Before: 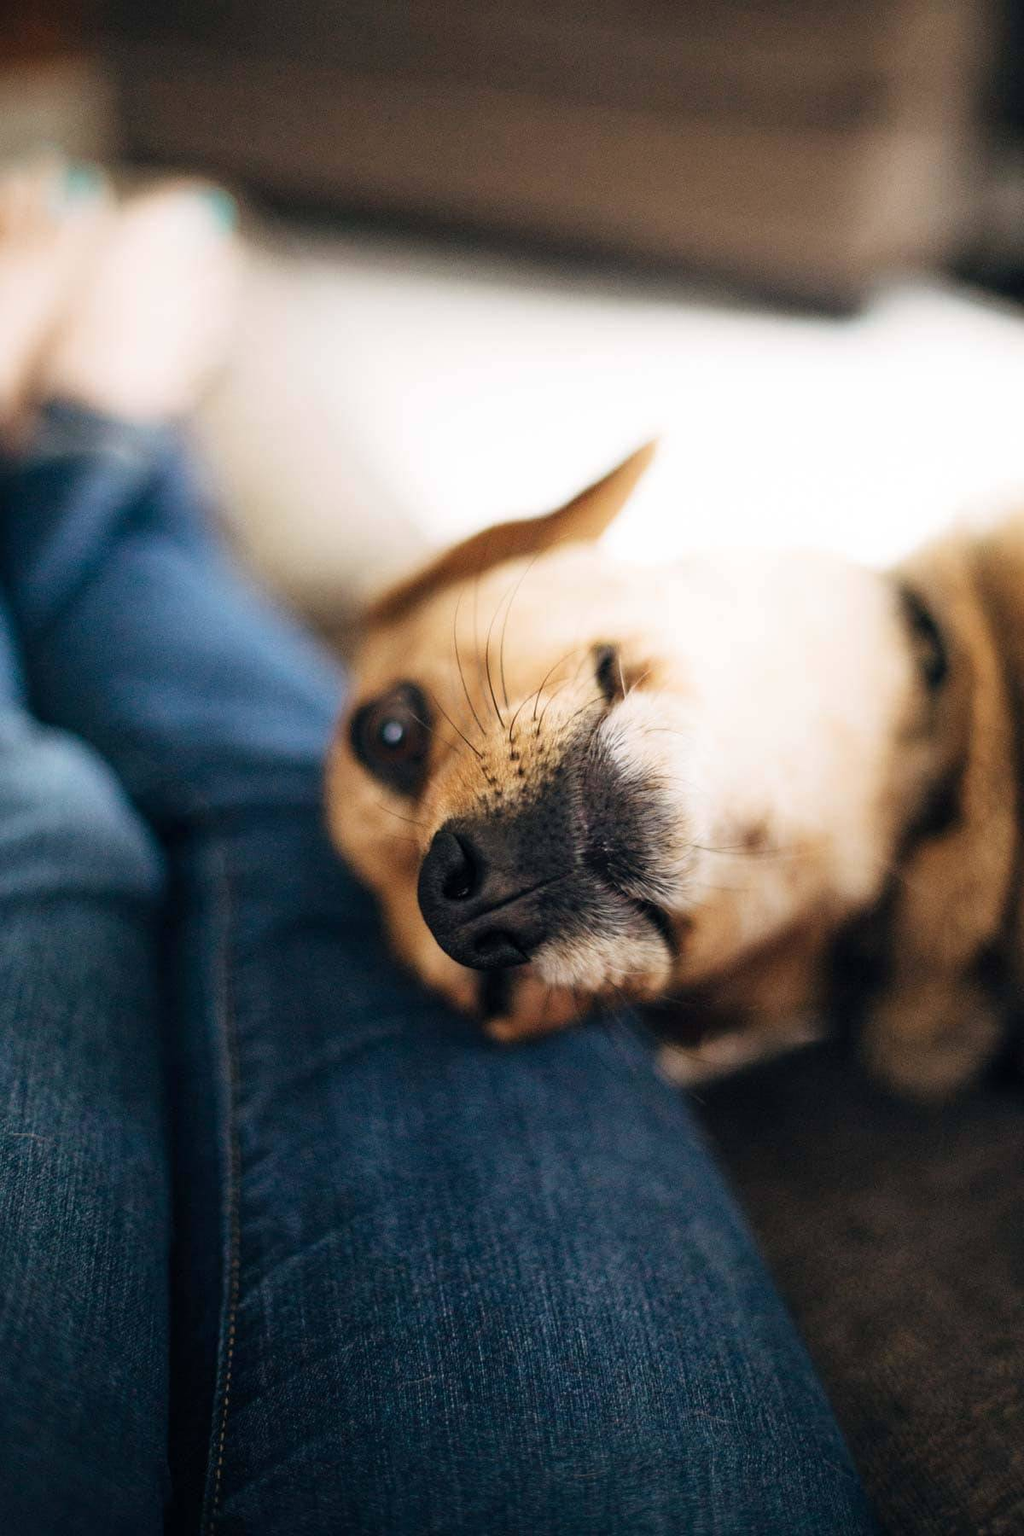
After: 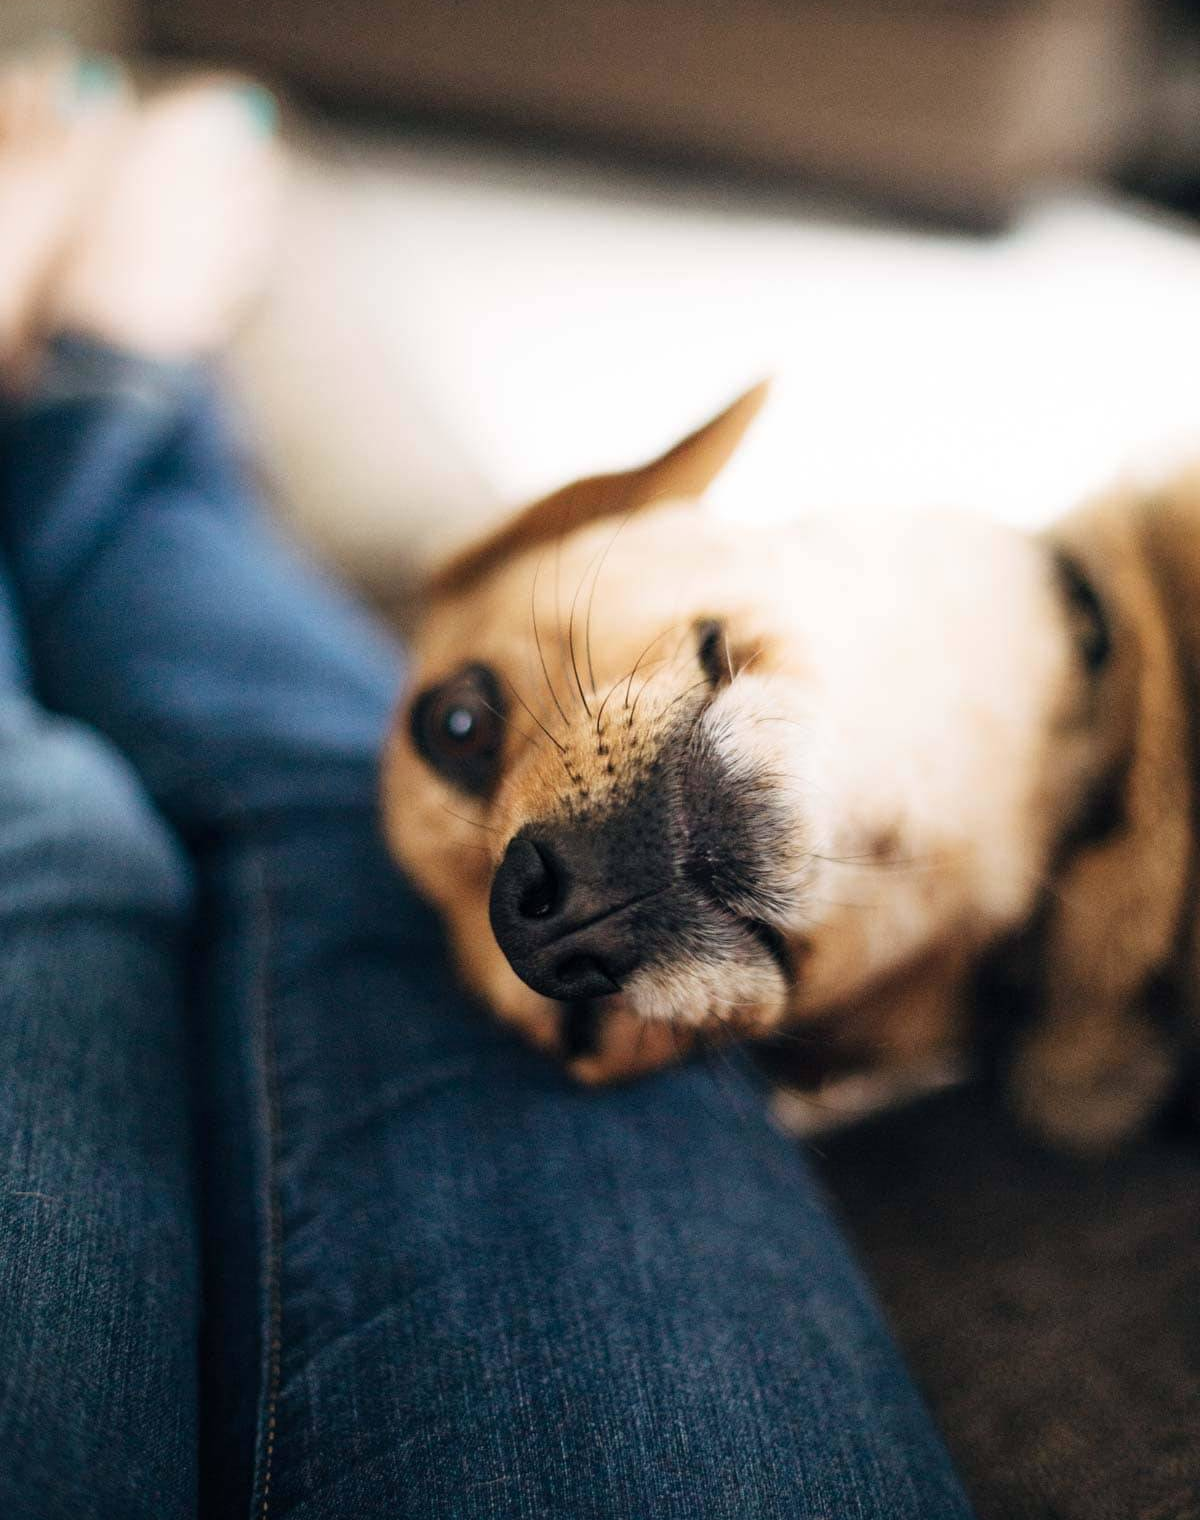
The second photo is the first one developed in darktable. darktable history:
crop: top 7.602%, bottom 7.916%
